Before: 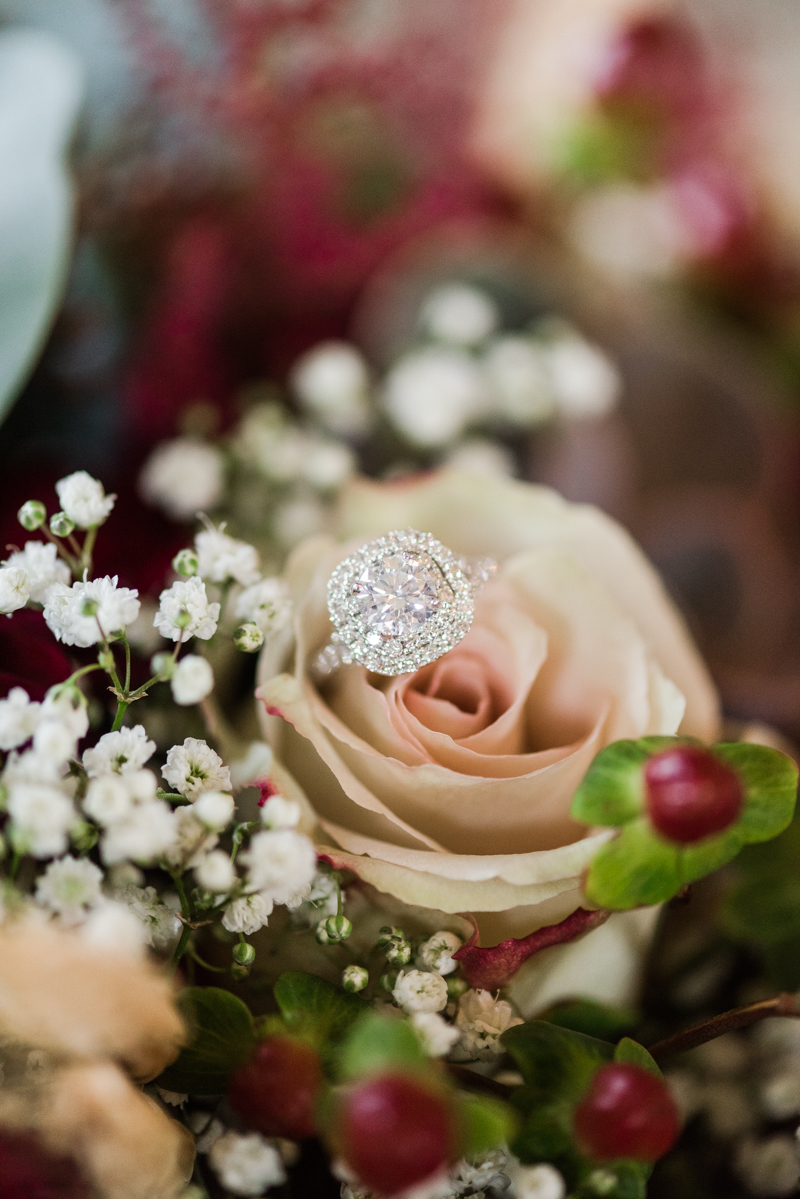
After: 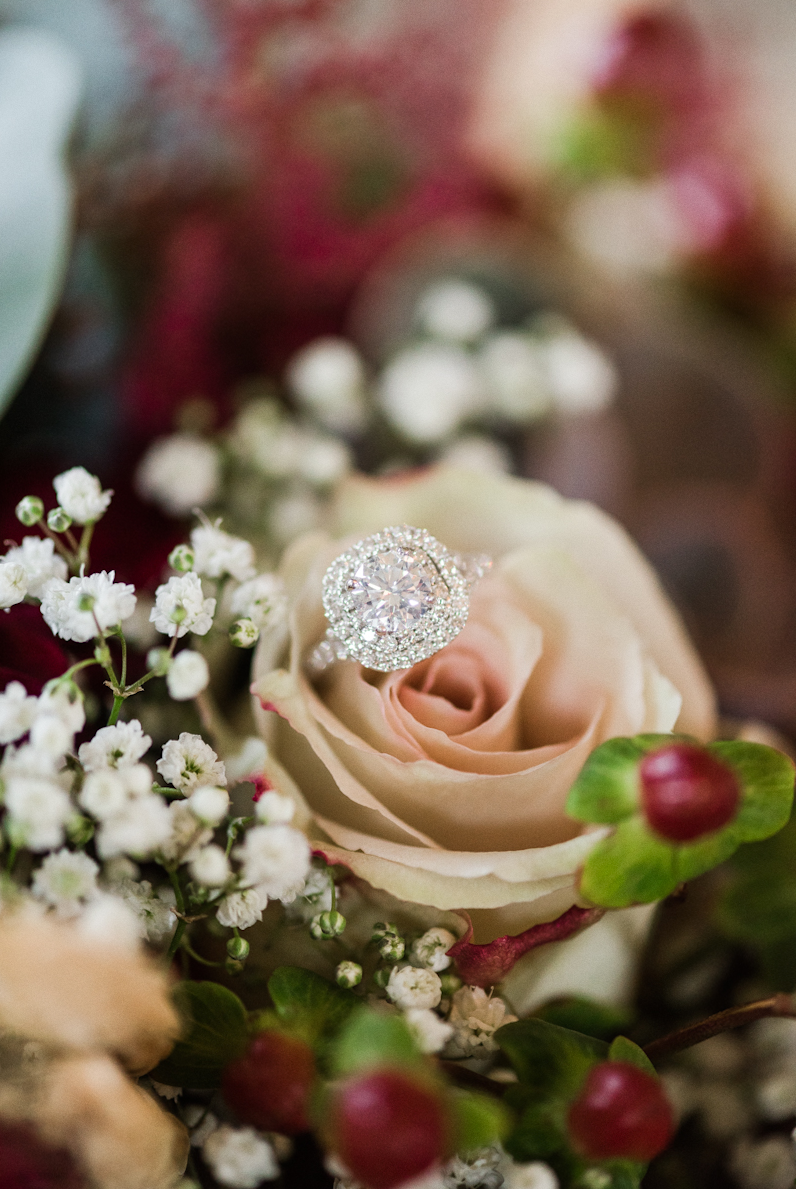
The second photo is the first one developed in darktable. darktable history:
grain: coarseness 0.09 ISO, strength 10%
rotate and perspective: rotation 0.192°, lens shift (horizontal) -0.015, crop left 0.005, crop right 0.996, crop top 0.006, crop bottom 0.99
